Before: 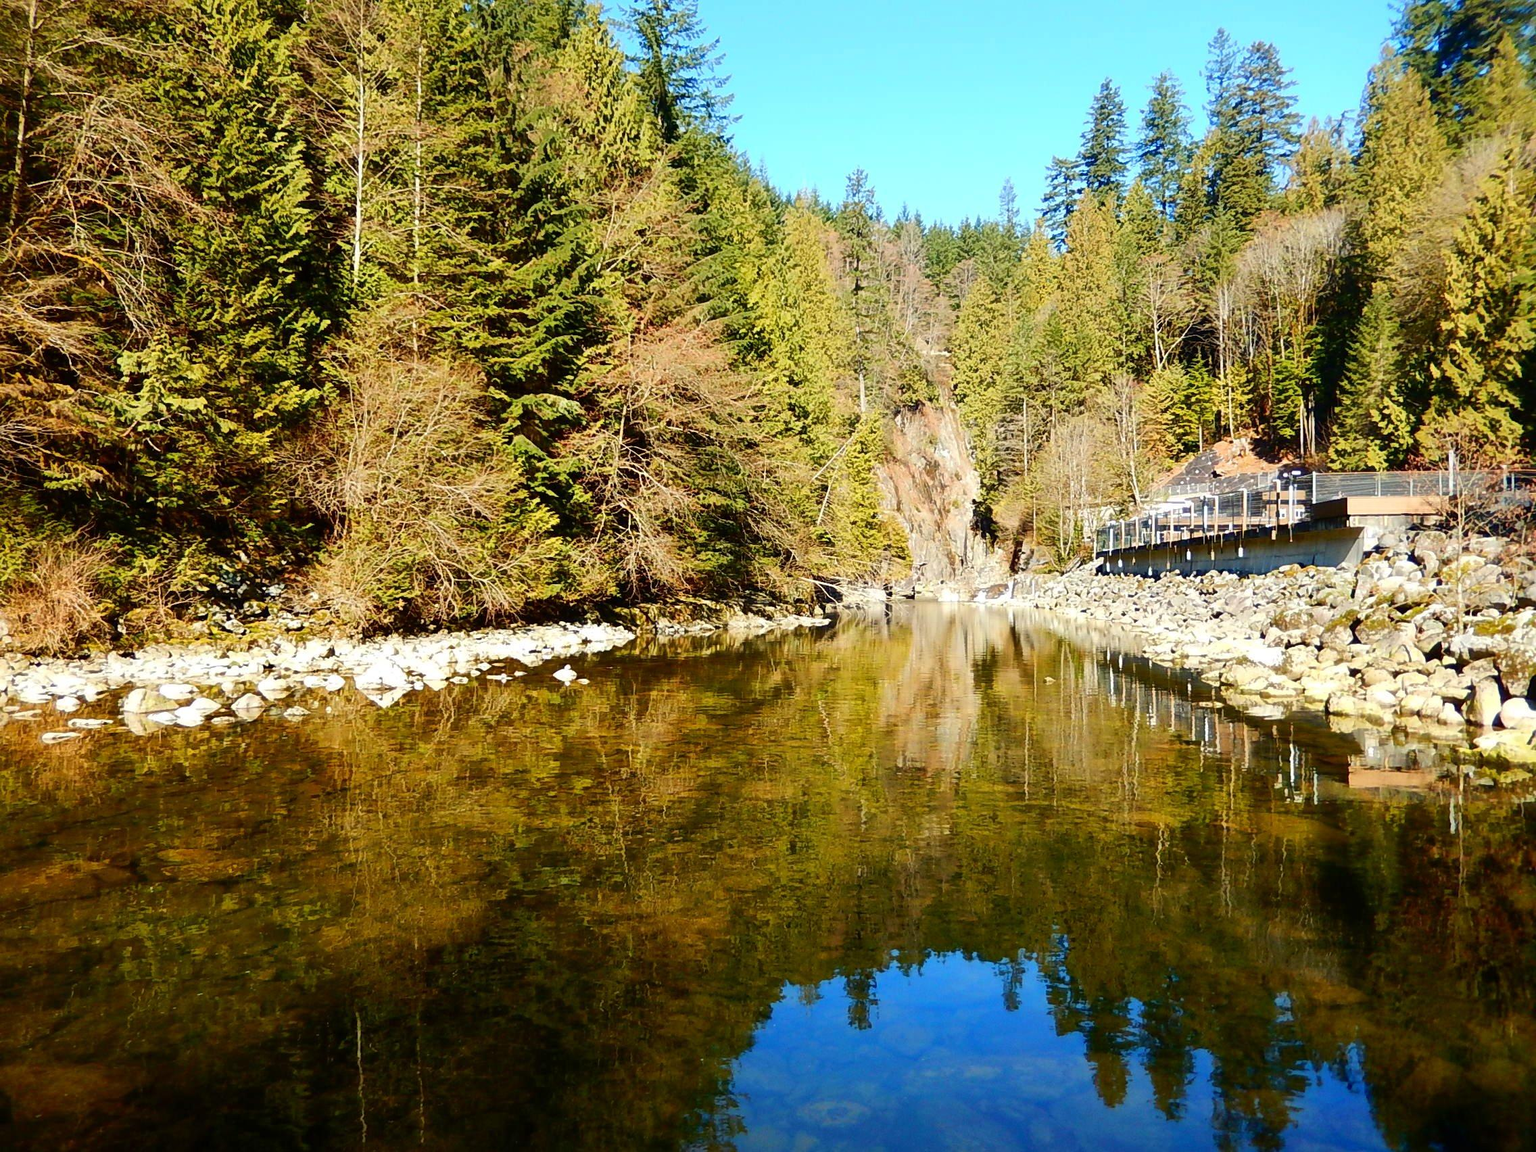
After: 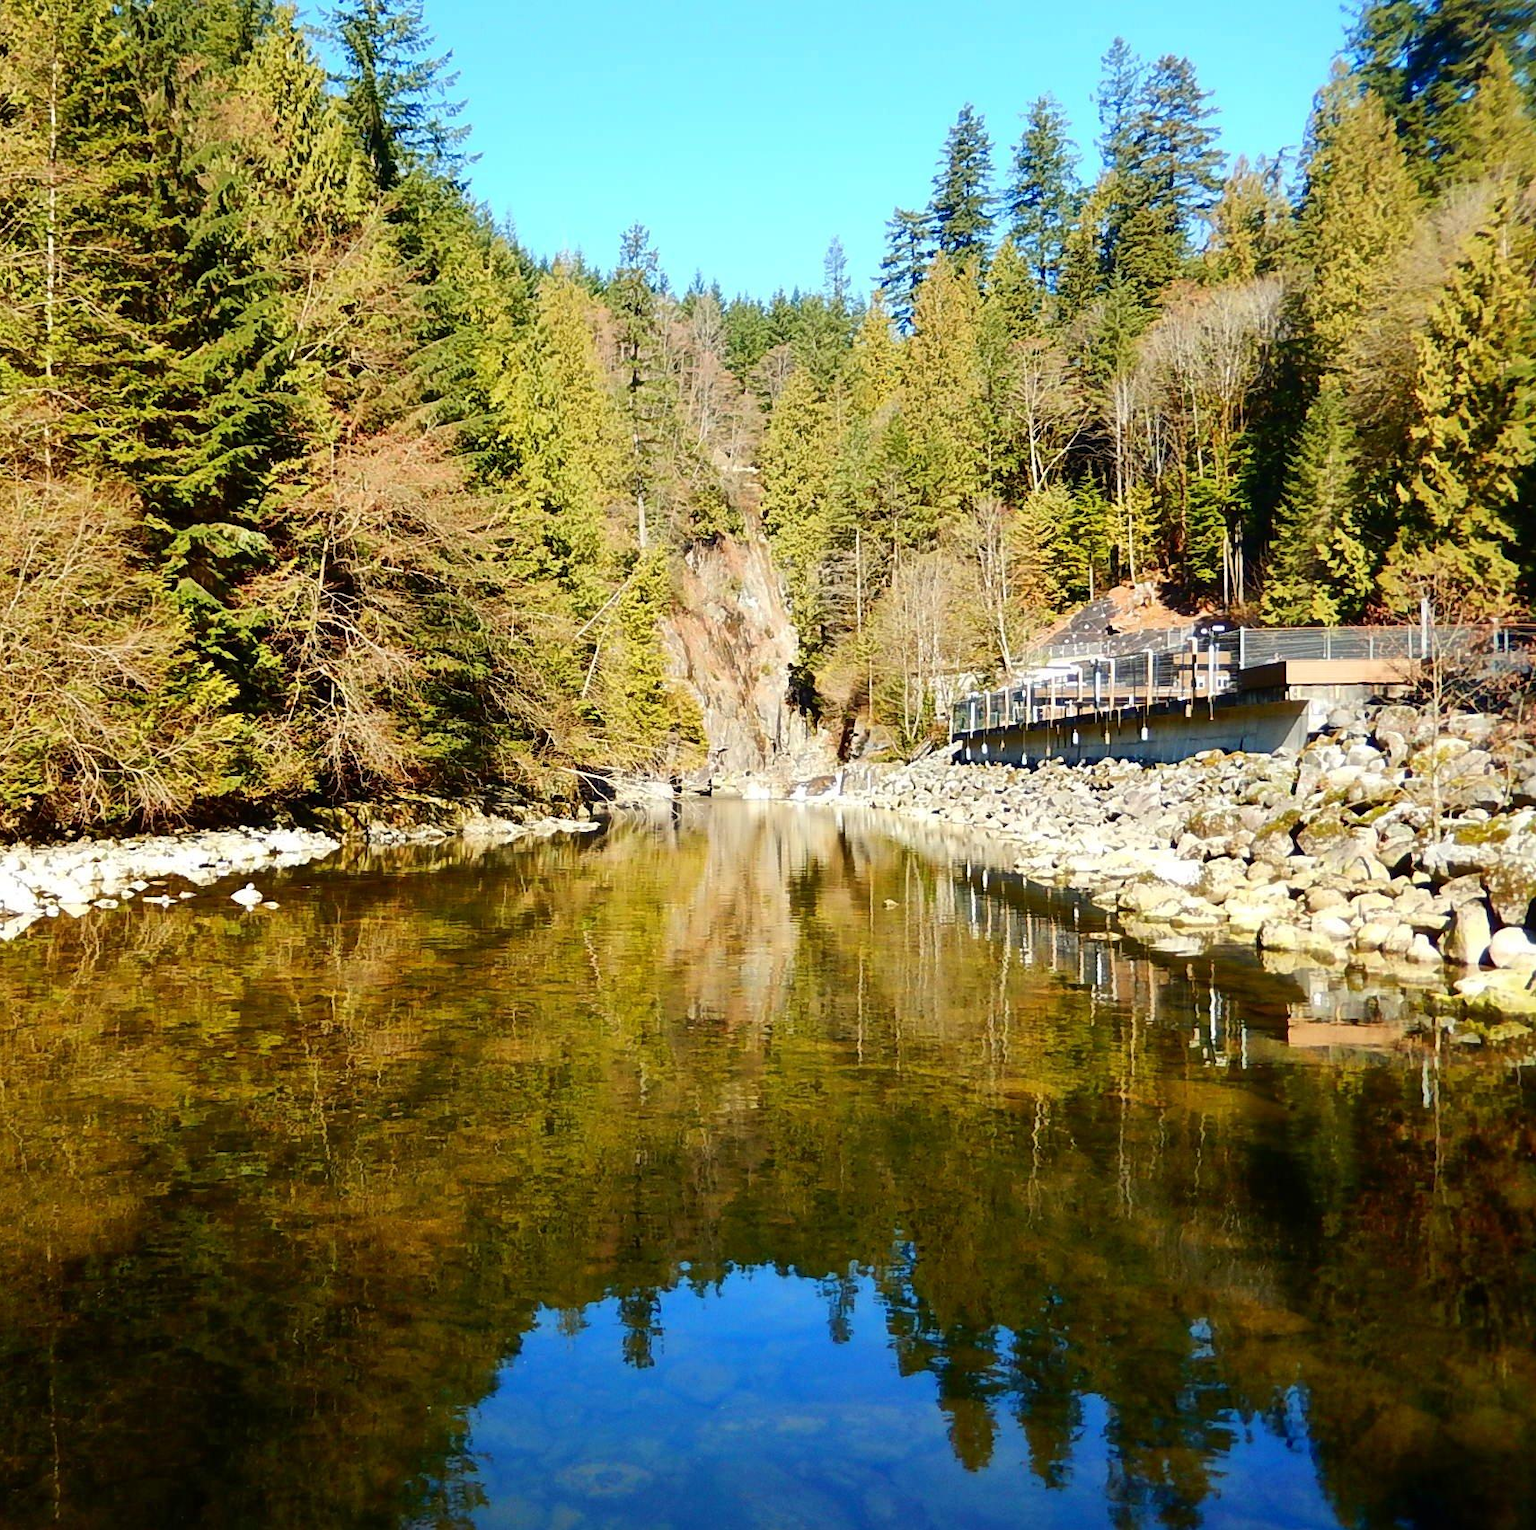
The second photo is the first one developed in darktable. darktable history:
crop and rotate: left 24.703%
